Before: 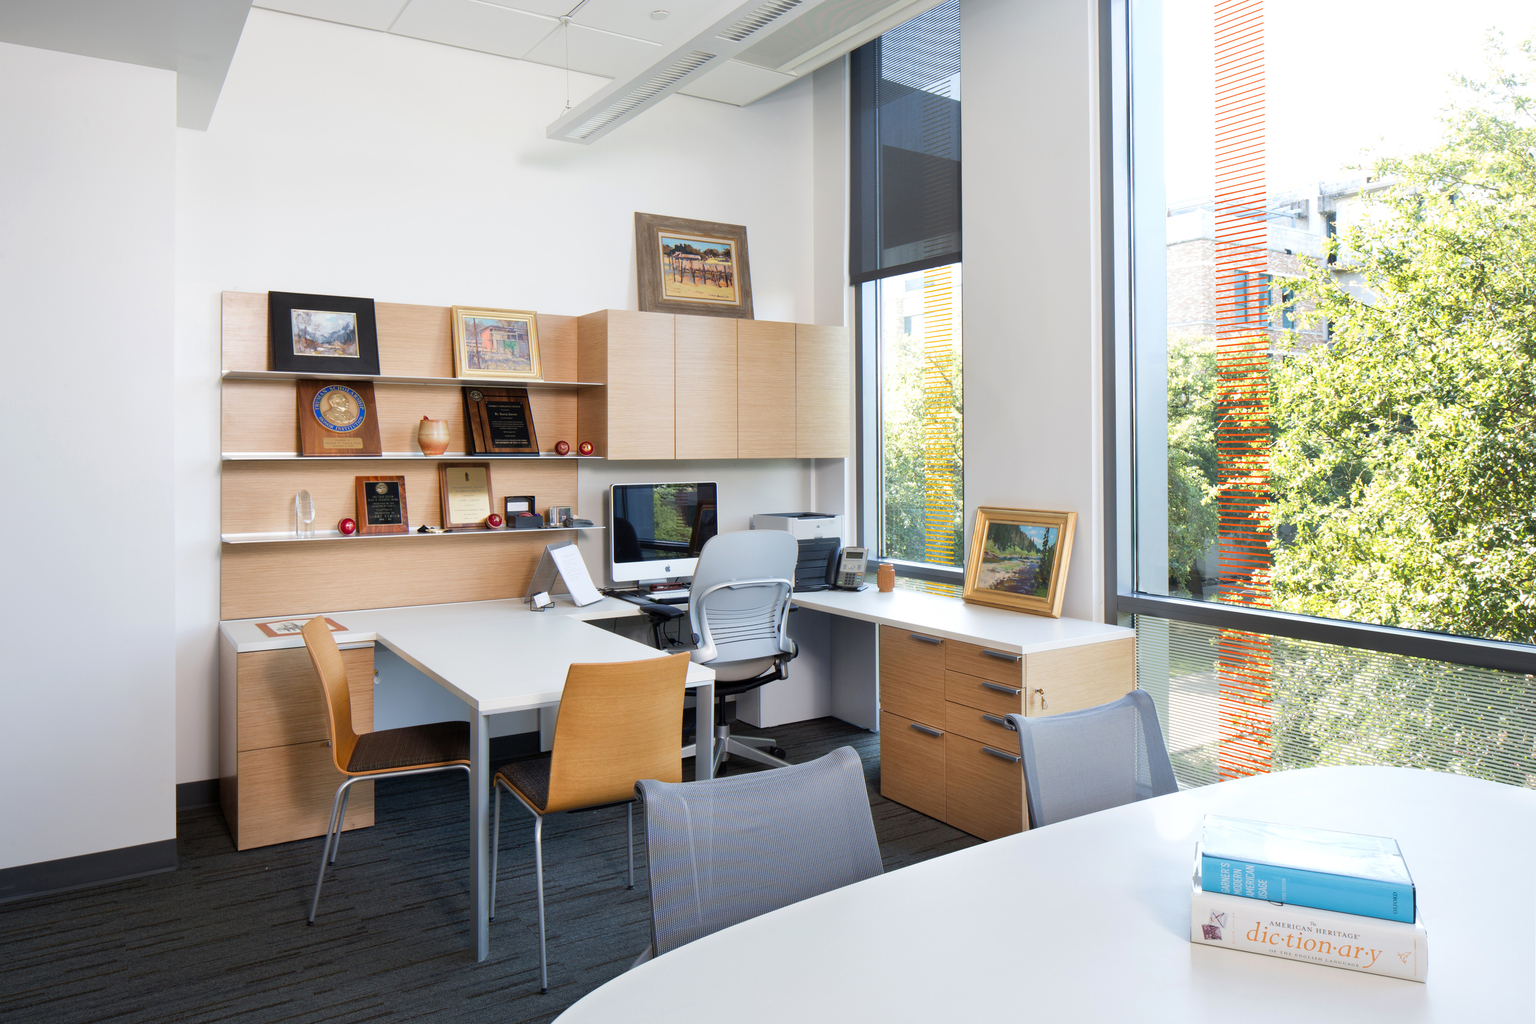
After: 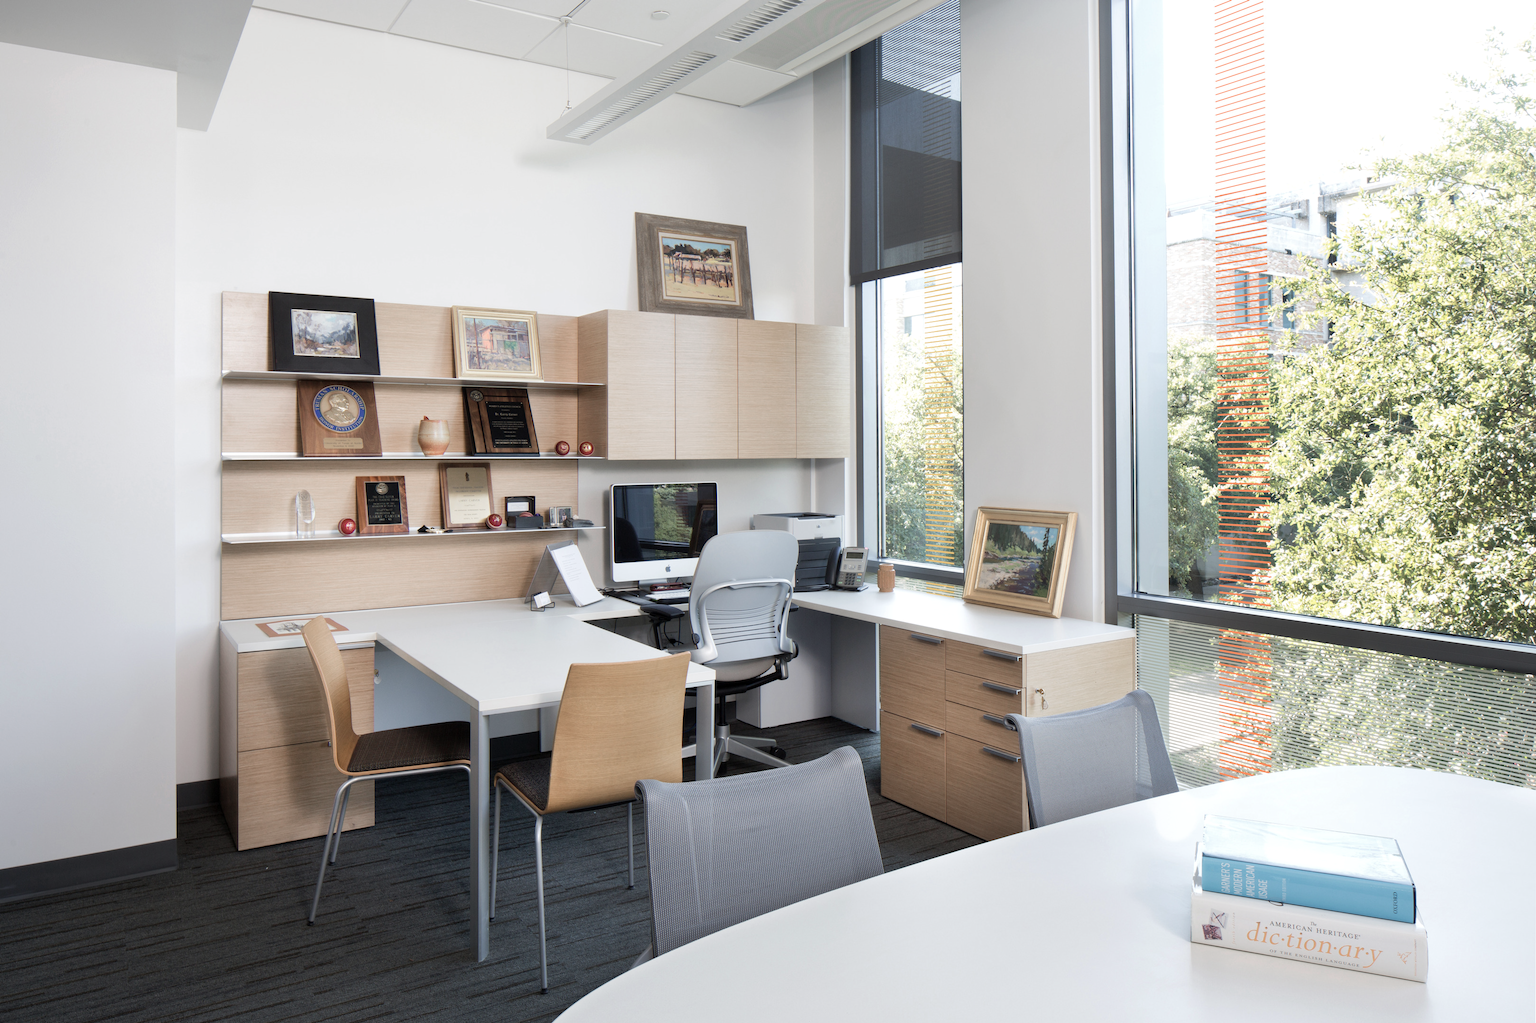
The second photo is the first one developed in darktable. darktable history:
color zones: curves: ch0 [(0, 0.559) (0.153, 0.551) (0.229, 0.5) (0.429, 0.5) (0.571, 0.5) (0.714, 0.5) (0.857, 0.5) (1, 0.559)]; ch1 [(0, 0.417) (0.112, 0.336) (0.213, 0.26) (0.429, 0.34) (0.571, 0.35) (0.683, 0.331) (0.857, 0.344) (1, 0.417)]
tone equalizer: edges refinement/feathering 500, mask exposure compensation -1.57 EV, preserve details no
